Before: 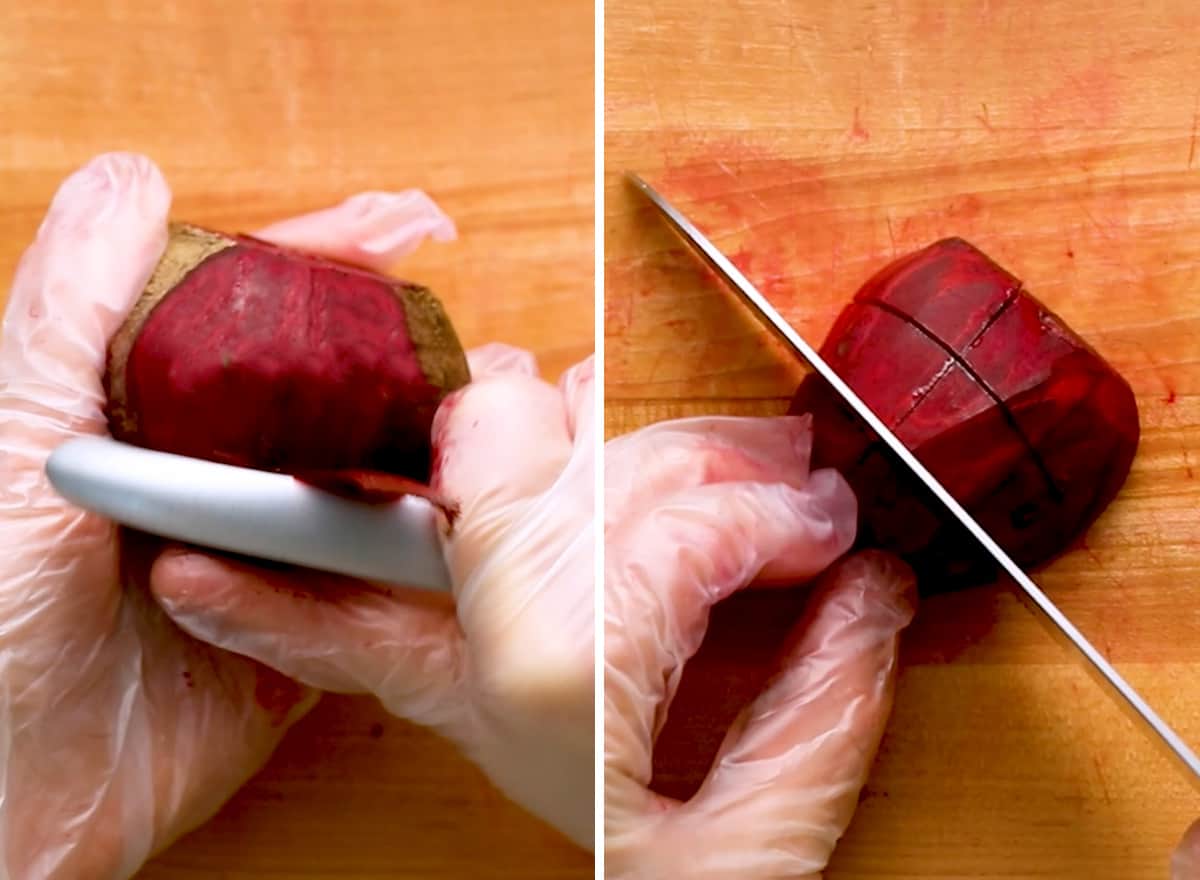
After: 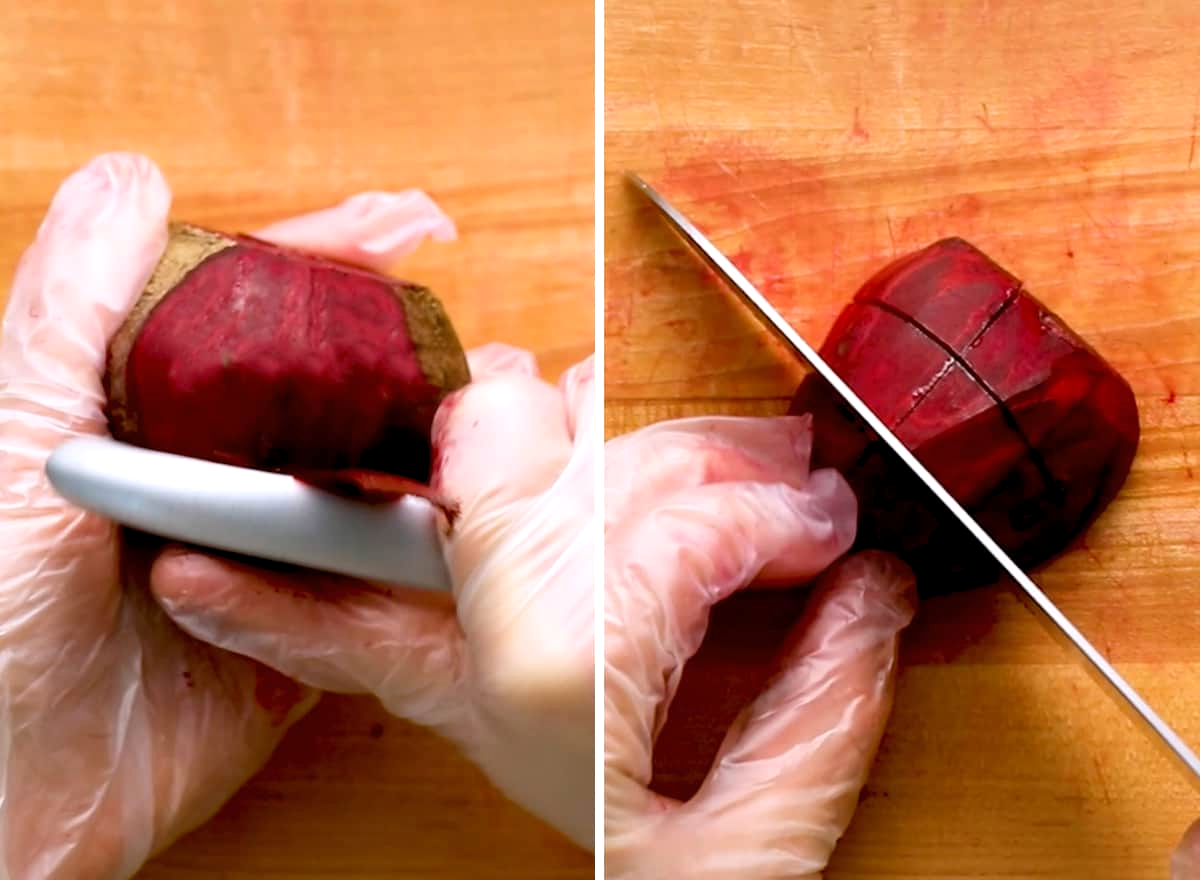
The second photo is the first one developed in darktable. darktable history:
levels: levels [0.016, 0.484, 0.953]
